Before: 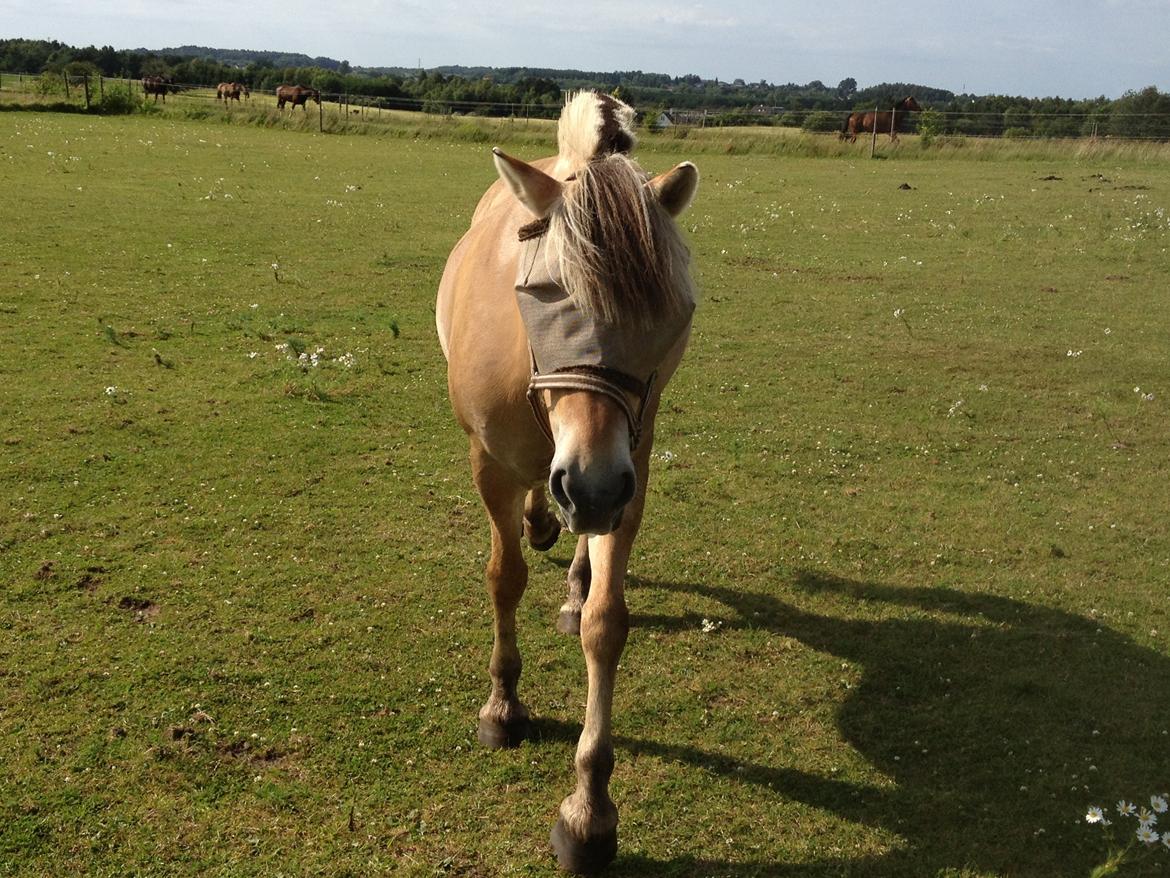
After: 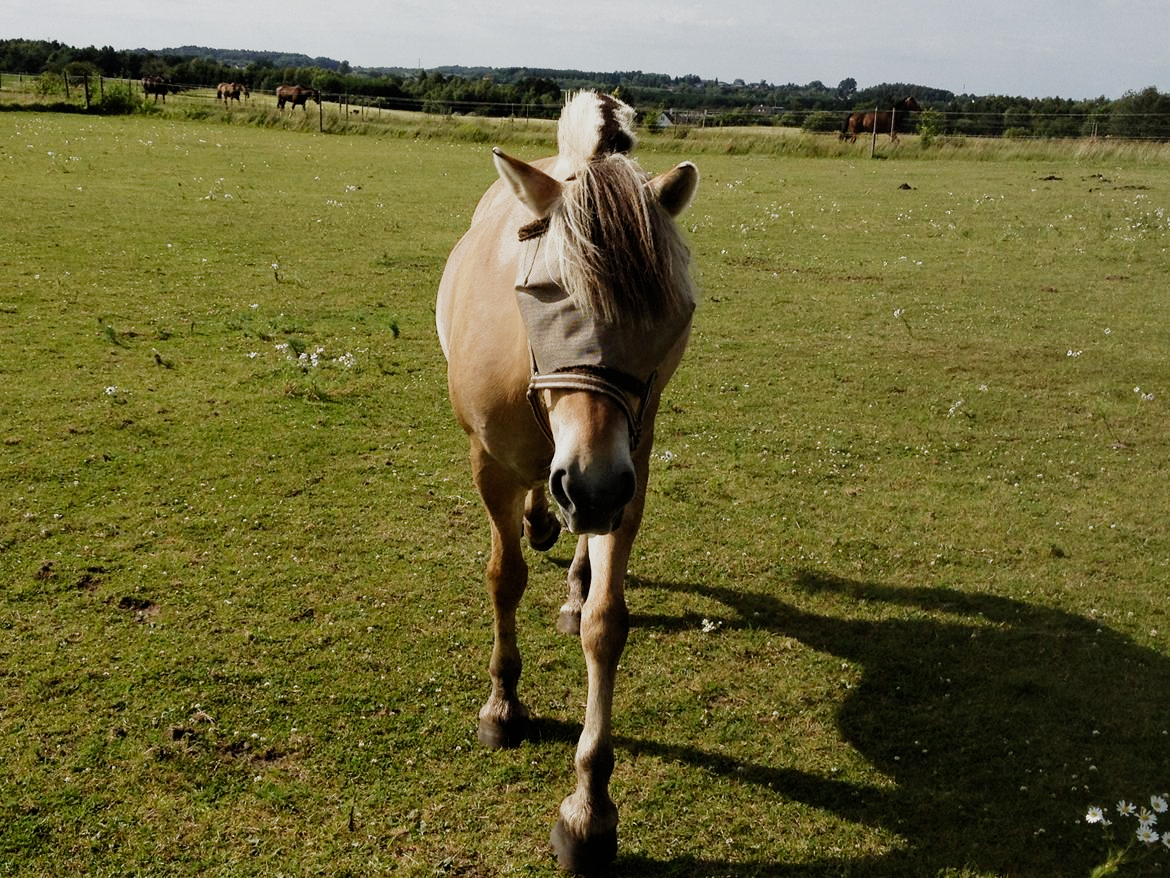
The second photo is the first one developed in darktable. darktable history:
filmic rgb: black relative exposure -7.97 EV, white relative exposure 4.01 EV, threshold 3 EV, hardness 4.11, add noise in highlights 0.001, preserve chrominance no, color science v3 (2019), use custom middle-gray values true, contrast in highlights soft, enable highlight reconstruction true
tone equalizer: -8 EV -0.417 EV, -7 EV -0.417 EV, -6 EV -0.322 EV, -5 EV -0.261 EV, -3 EV 0.203 EV, -2 EV 0.35 EV, -1 EV 0.4 EV, +0 EV 0.418 EV, edges refinement/feathering 500, mask exposure compensation -1.57 EV, preserve details no
